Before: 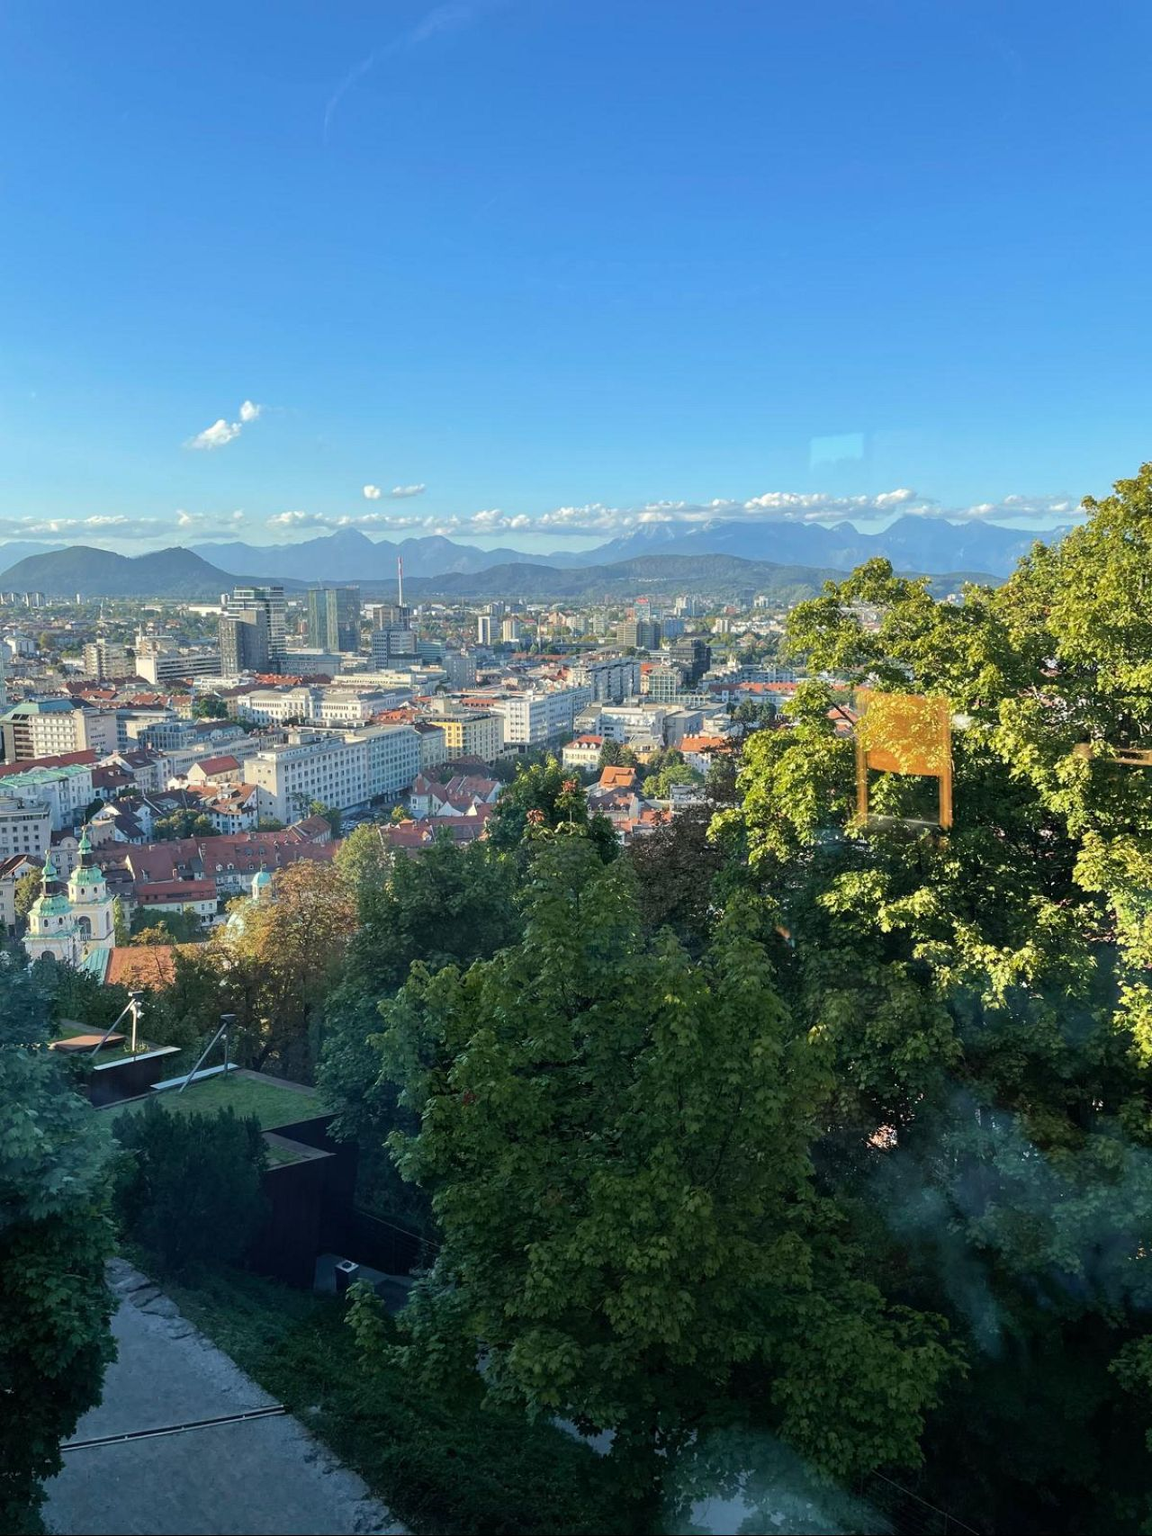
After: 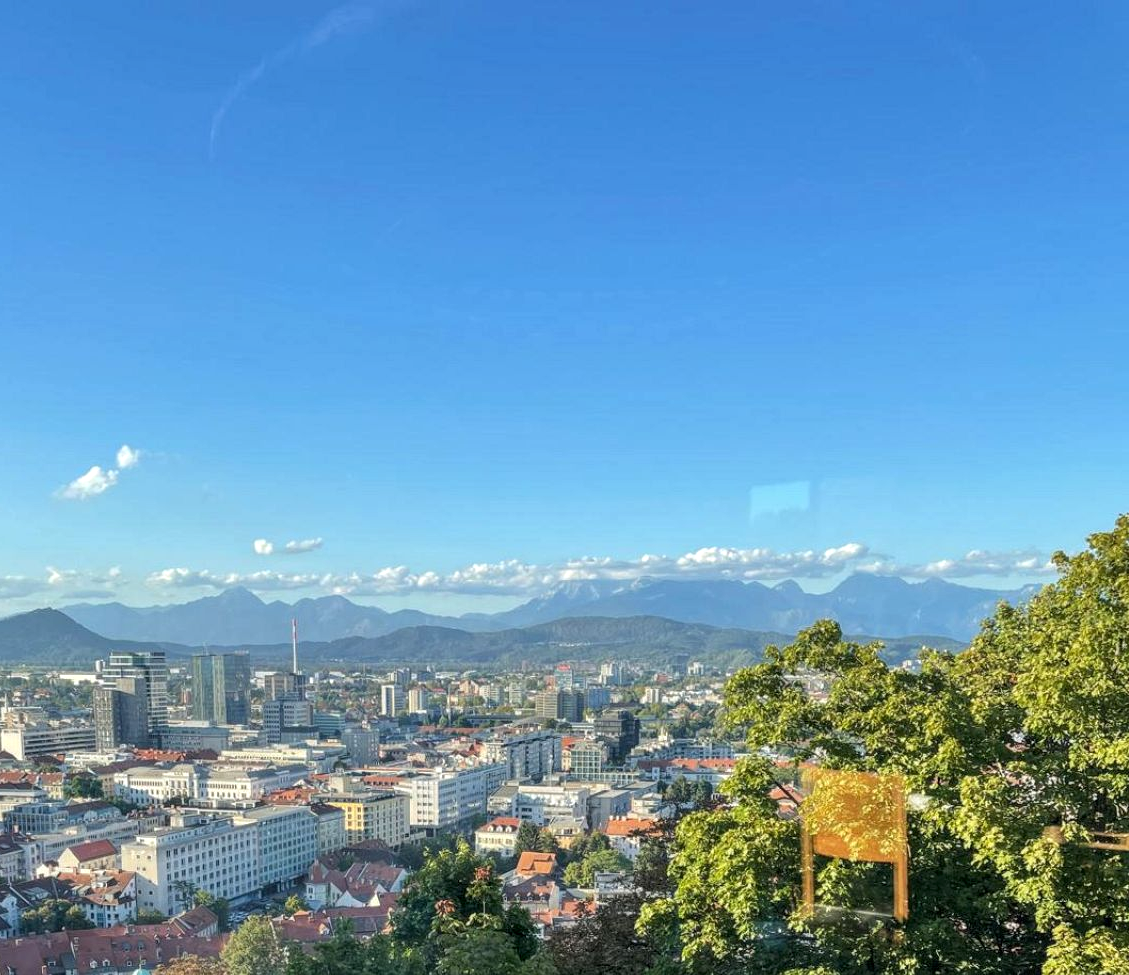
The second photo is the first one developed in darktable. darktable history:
local contrast: on, module defaults
crop and rotate: left 11.722%, bottom 42.864%
base curve: curves: ch0 [(0, 0) (0.989, 0.992)], preserve colors none
